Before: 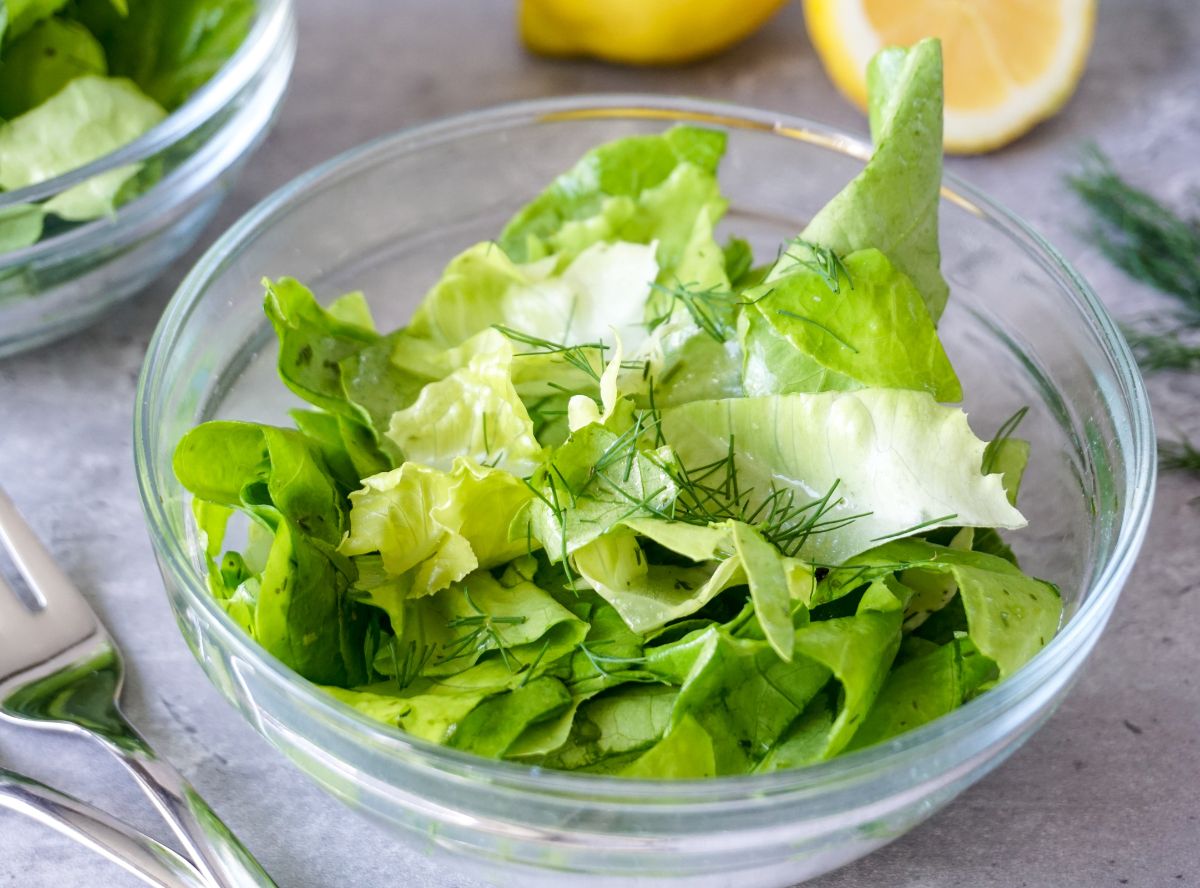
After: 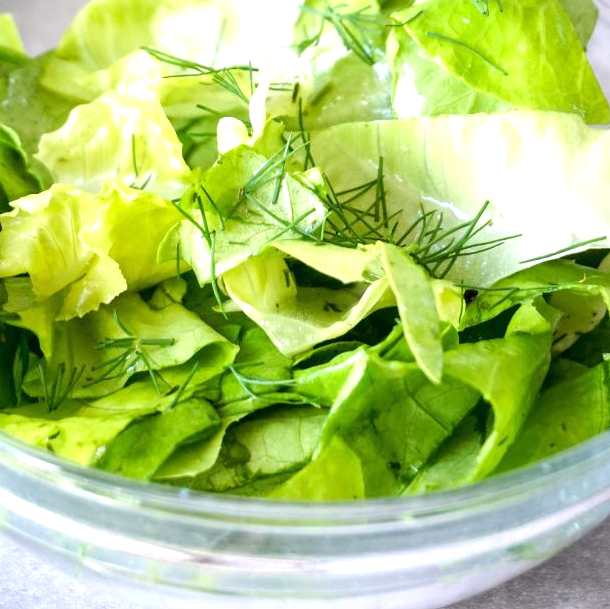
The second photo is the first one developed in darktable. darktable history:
exposure: exposure 0.609 EV, compensate highlight preservation false
crop and rotate: left 29.281%, top 31.395%, right 19.845%
levels: mode automatic, white 99.98%
